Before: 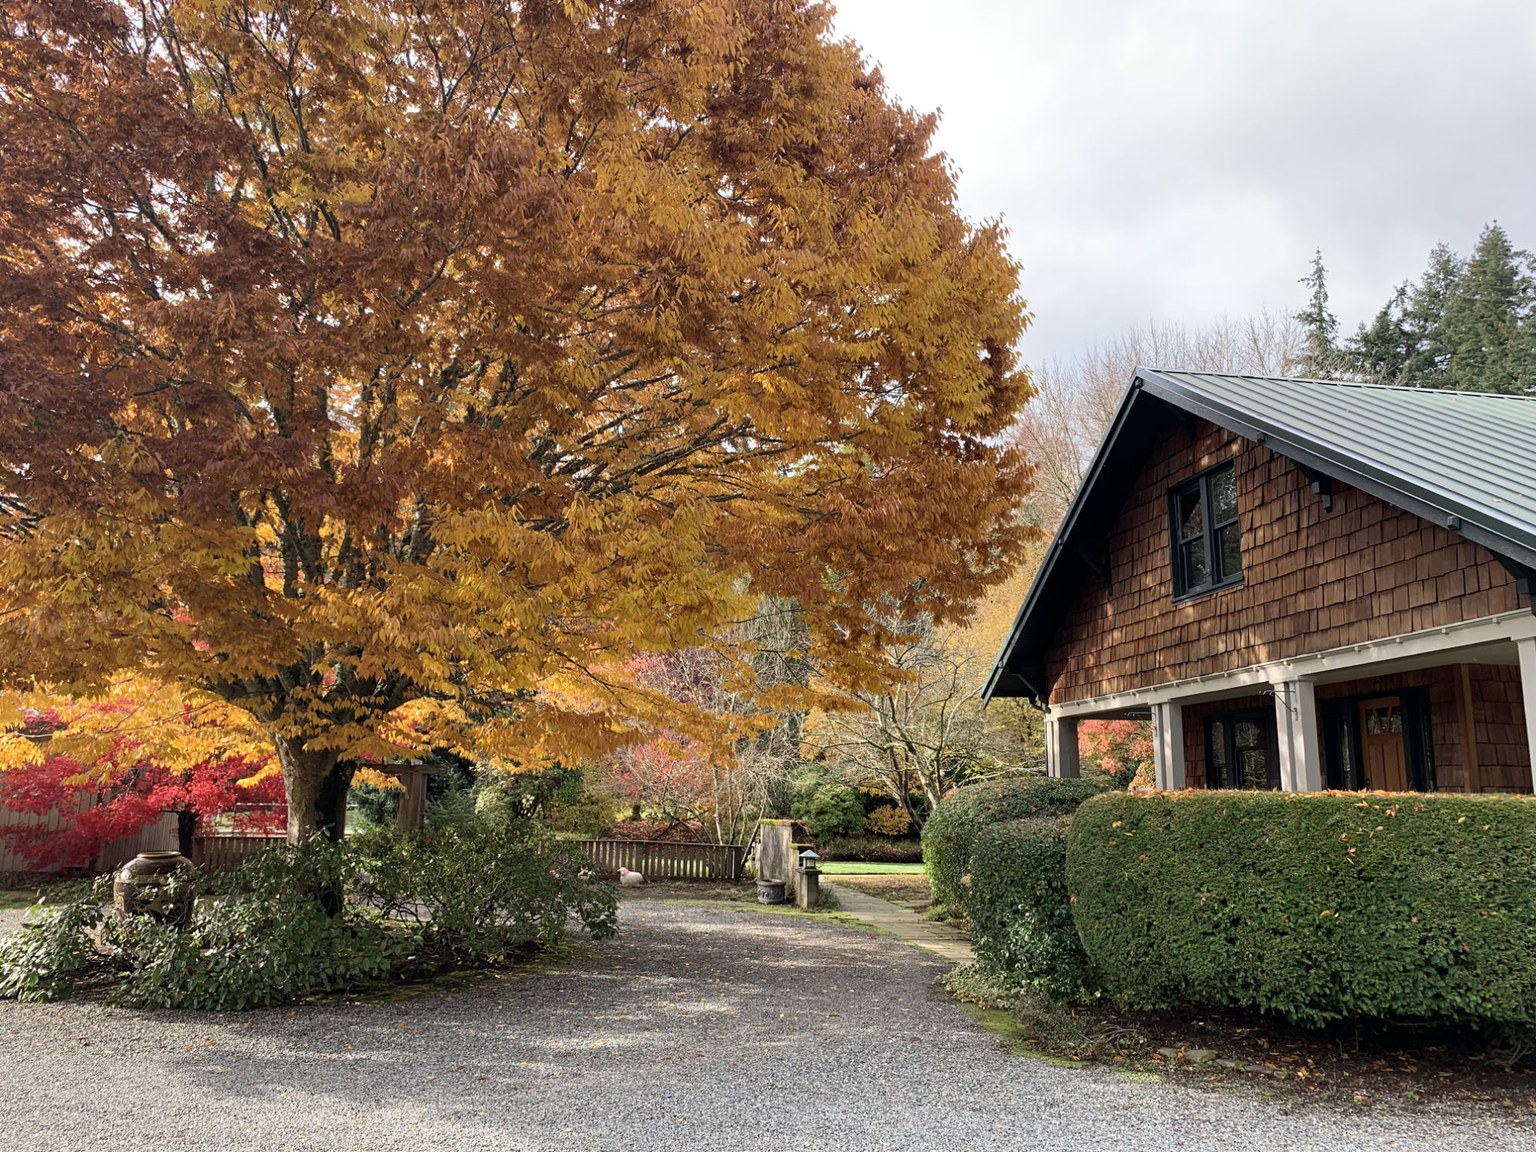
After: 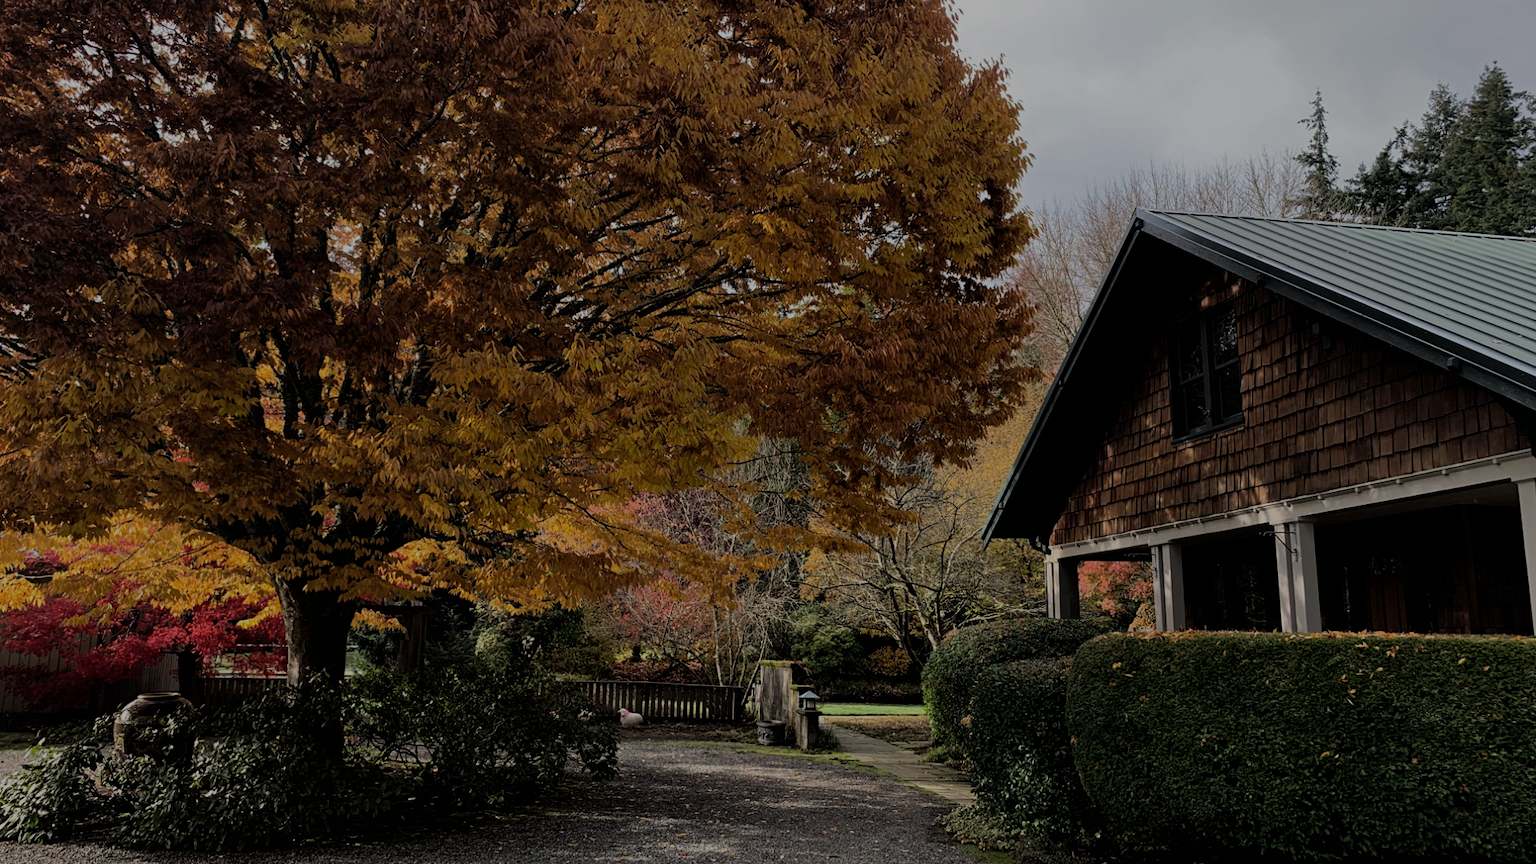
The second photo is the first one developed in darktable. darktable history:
crop: top 13.819%, bottom 11.169%
filmic rgb: black relative exposure -8.2 EV, white relative exposure 2.2 EV, threshold 3 EV, hardness 7.11, latitude 75%, contrast 1.325, highlights saturation mix -2%, shadows ↔ highlights balance 30%, preserve chrominance RGB euclidean norm, color science v5 (2021), contrast in shadows safe, contrast in highlights safe, enable highlight reconstruction true
exposure: exposure -1.468 EV, compensate highlight preservation false
